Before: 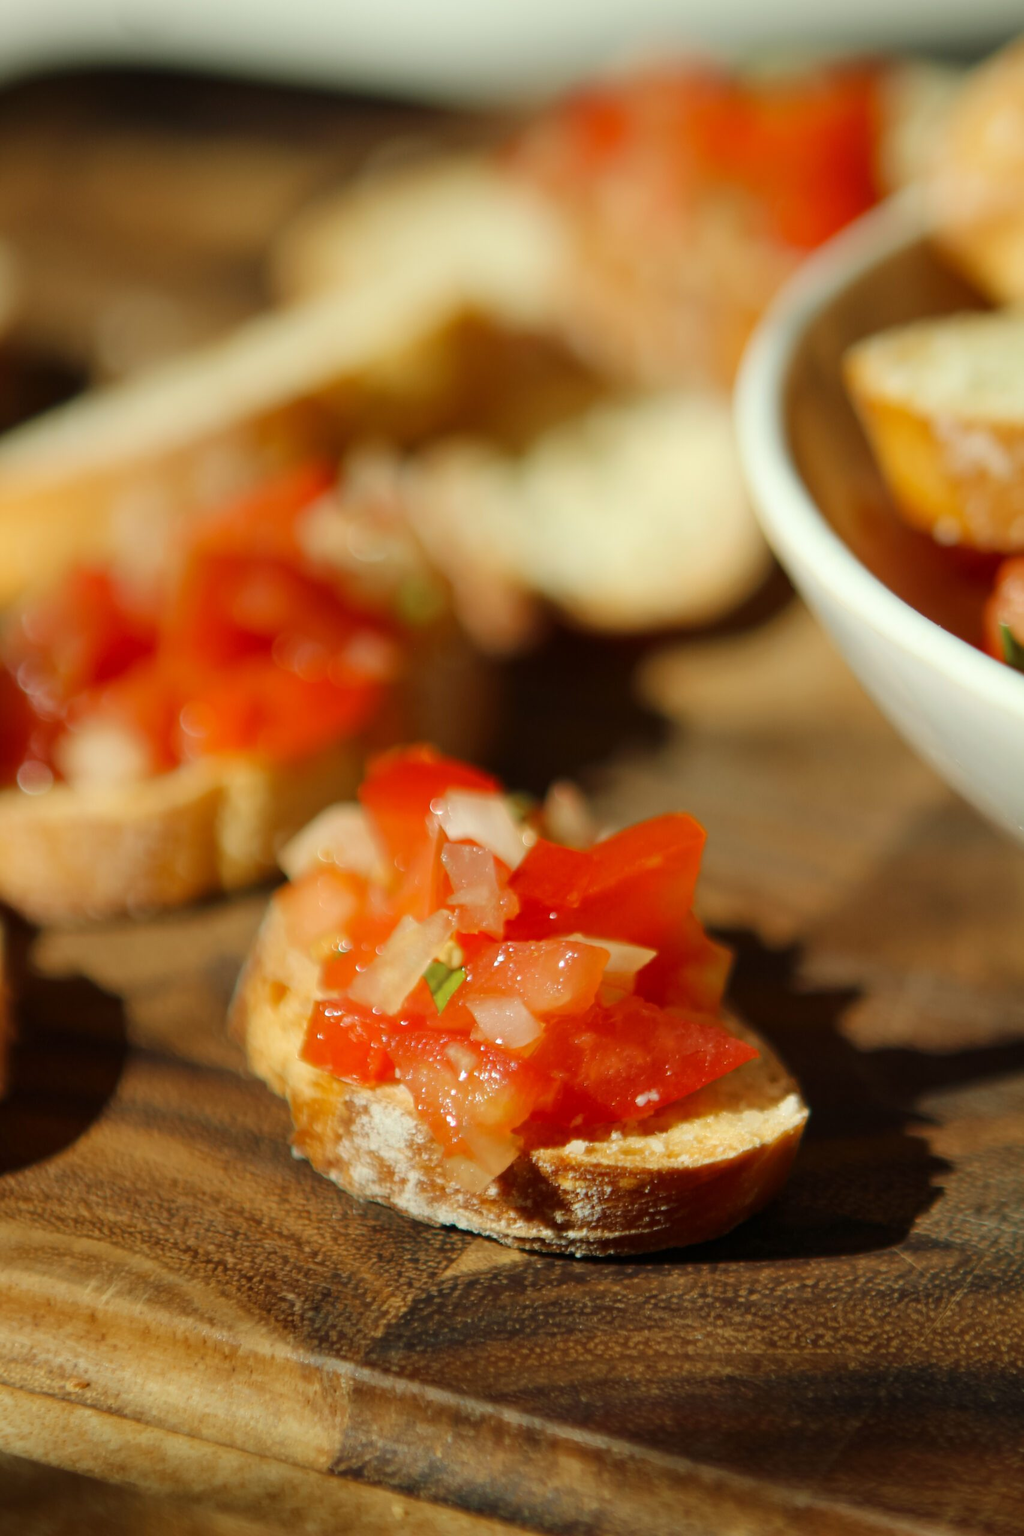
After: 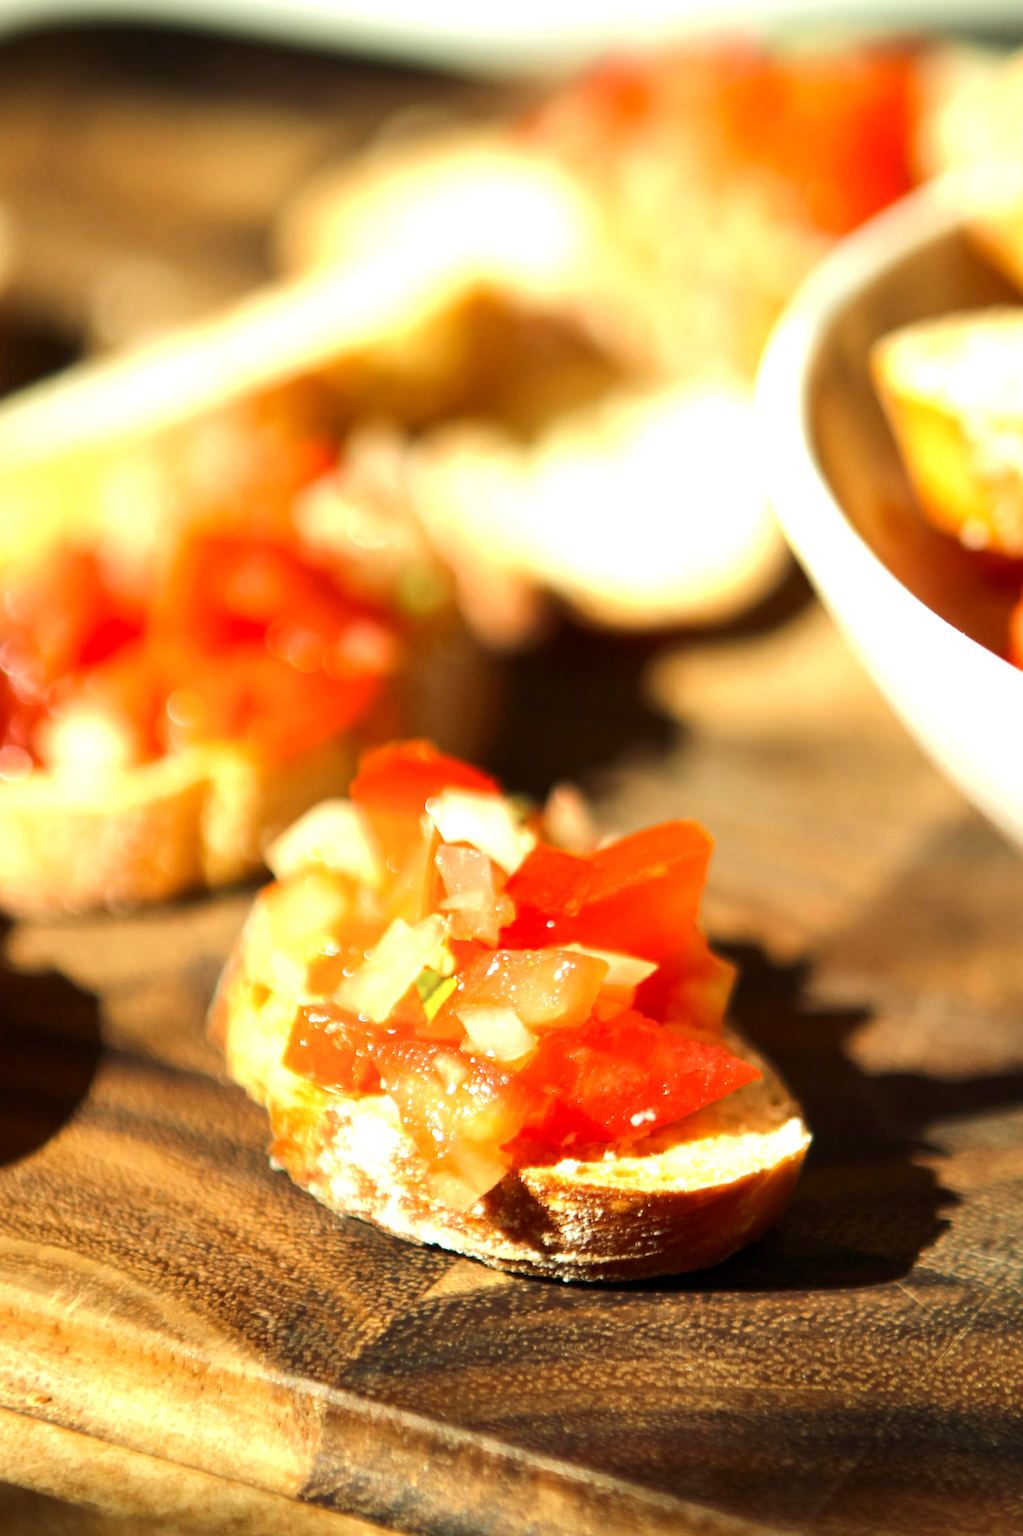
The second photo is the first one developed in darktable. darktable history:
crop and rotate: angle -1.75°
exposure: black level correction 0.001, exposure 0.957 EV, compensate highlight preservation false
velvia: strength 15.32%
tone equalizer: -8 EV -0.392 EV, -7 EV -0.424 EV, -6 EV -0.309 EV, -5 EV -0.224 EV, -3 EV 0.224 EV, -2 EV 0.356 EV, -1 EV 0.403 EV, +0 EV 0.429 EV, edges refinement/feathering 500, mask exposure compensation -1.57 EV, preserve details no
